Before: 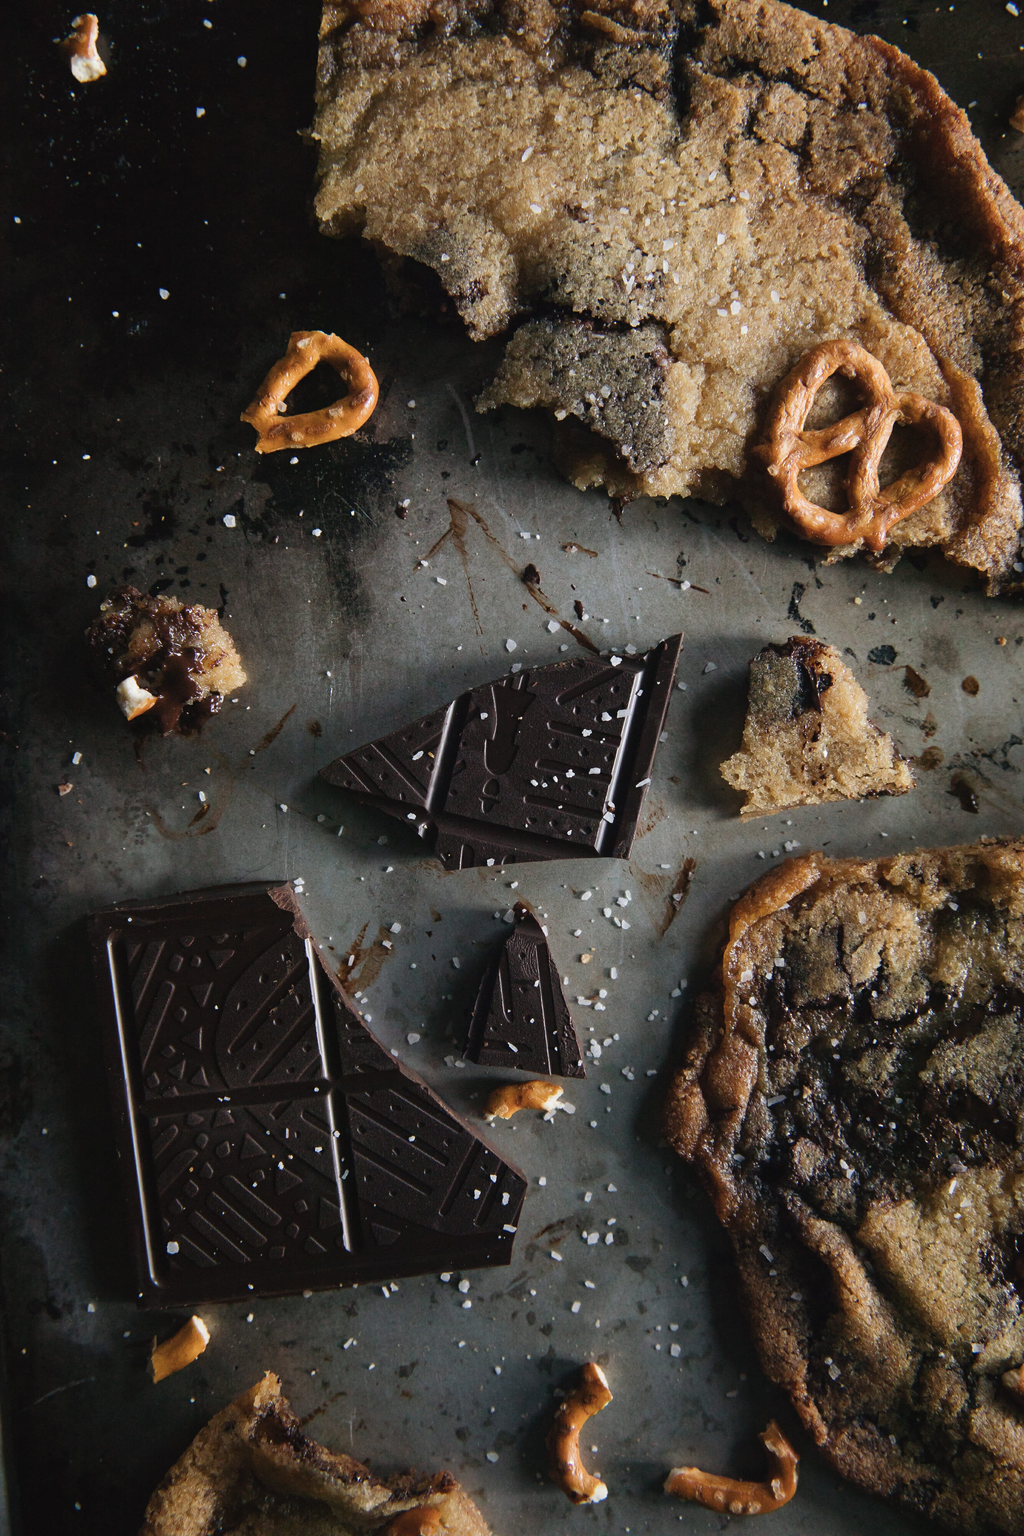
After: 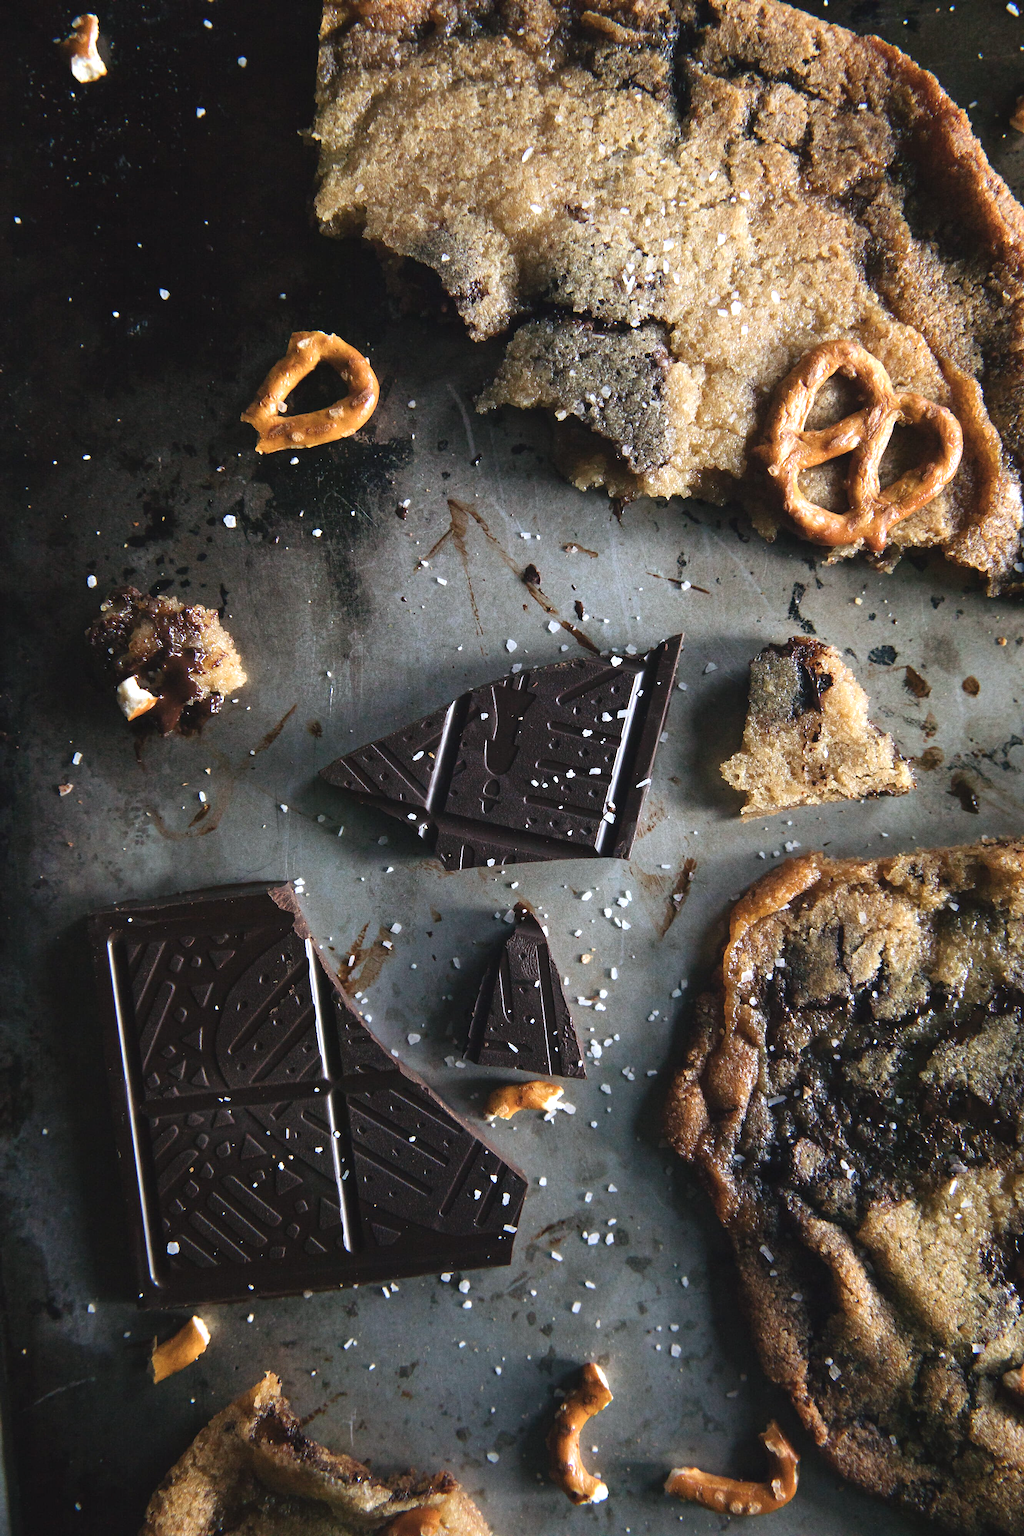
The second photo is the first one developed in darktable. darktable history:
exposure: black level correction 0, exposure 0.7 EV, compensate exposure bias true, compensate highlight preservation false
white balance: red 0.974, blue 1.044
